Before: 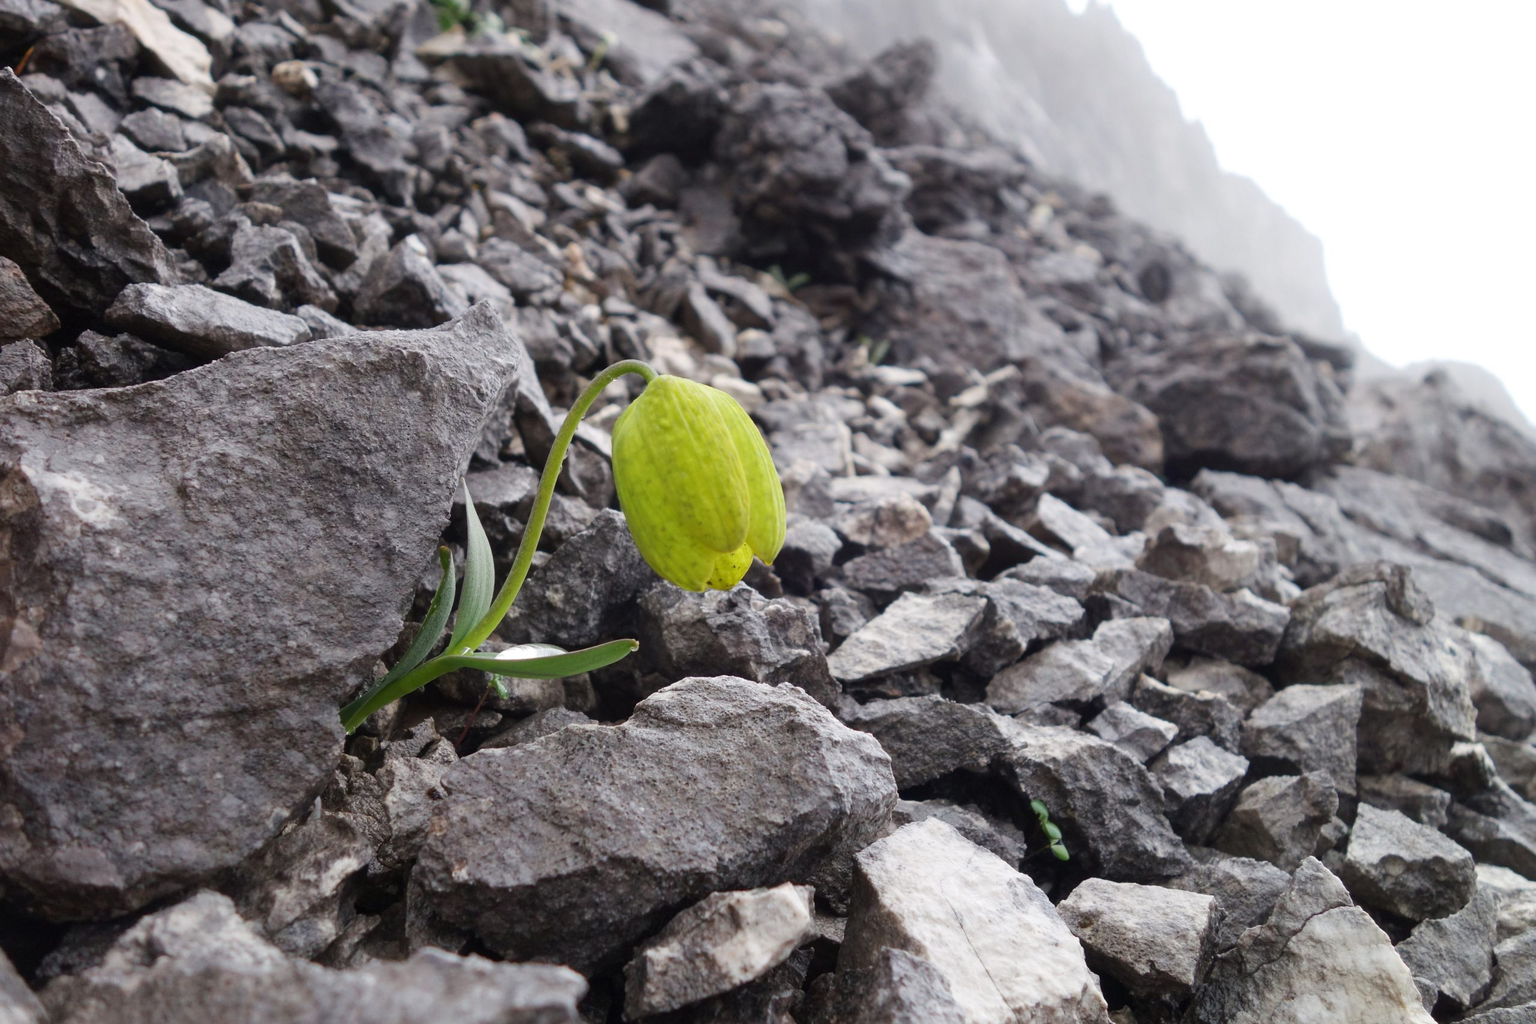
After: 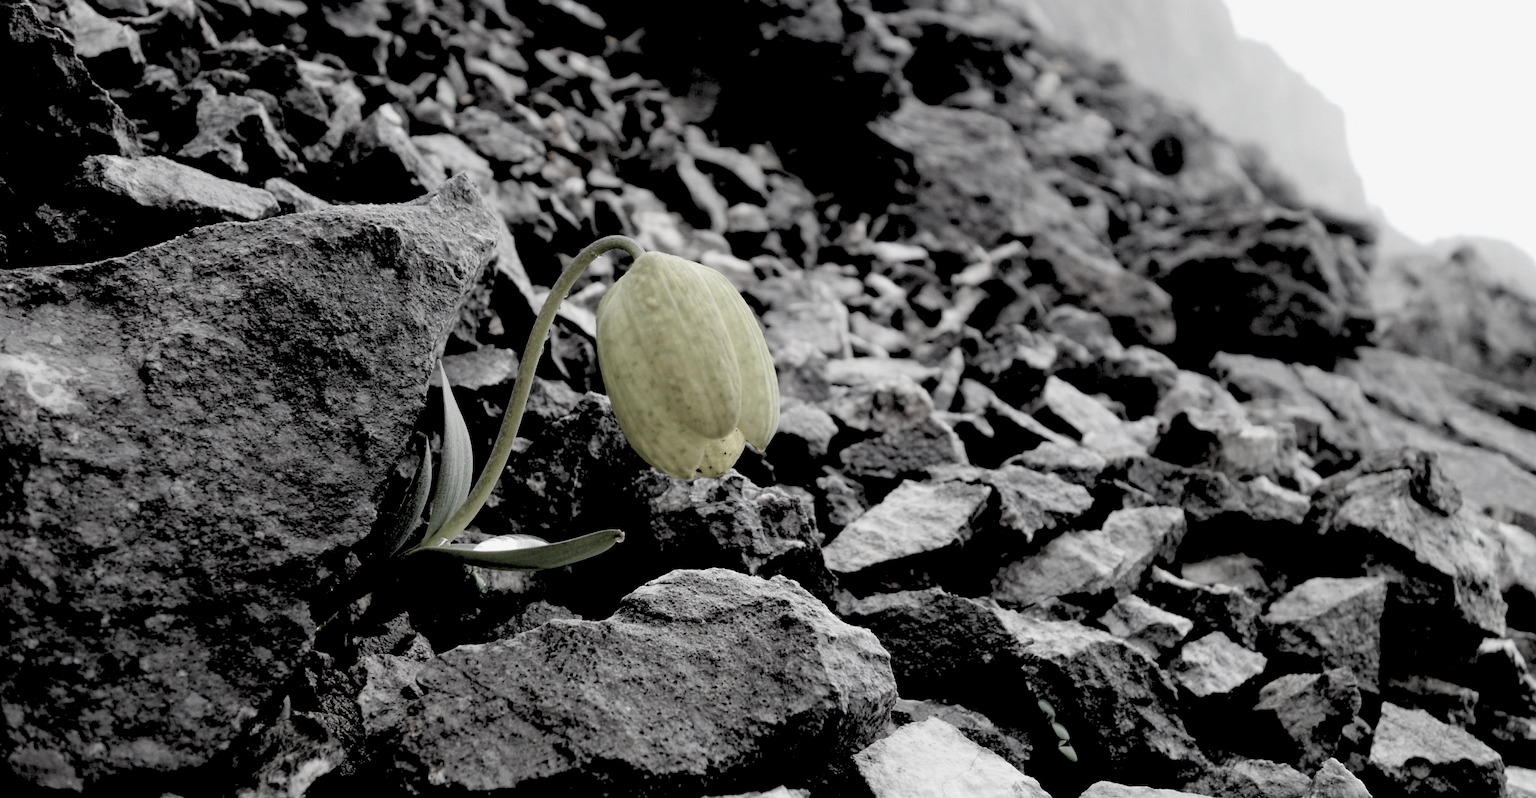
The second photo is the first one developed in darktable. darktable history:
exposure: black level correction 0.046, exposure -0.228 EV, compensate highlight preservation false
crop and rotate: left 2.991%, top 13.302%, right 1.981%, bottom 12.636%
color correction: saturation 0.2
rgb levels: levels [[0.029, 0.461, 0.922], [0, 0.5, 1], [0, 0.5, 1]]
